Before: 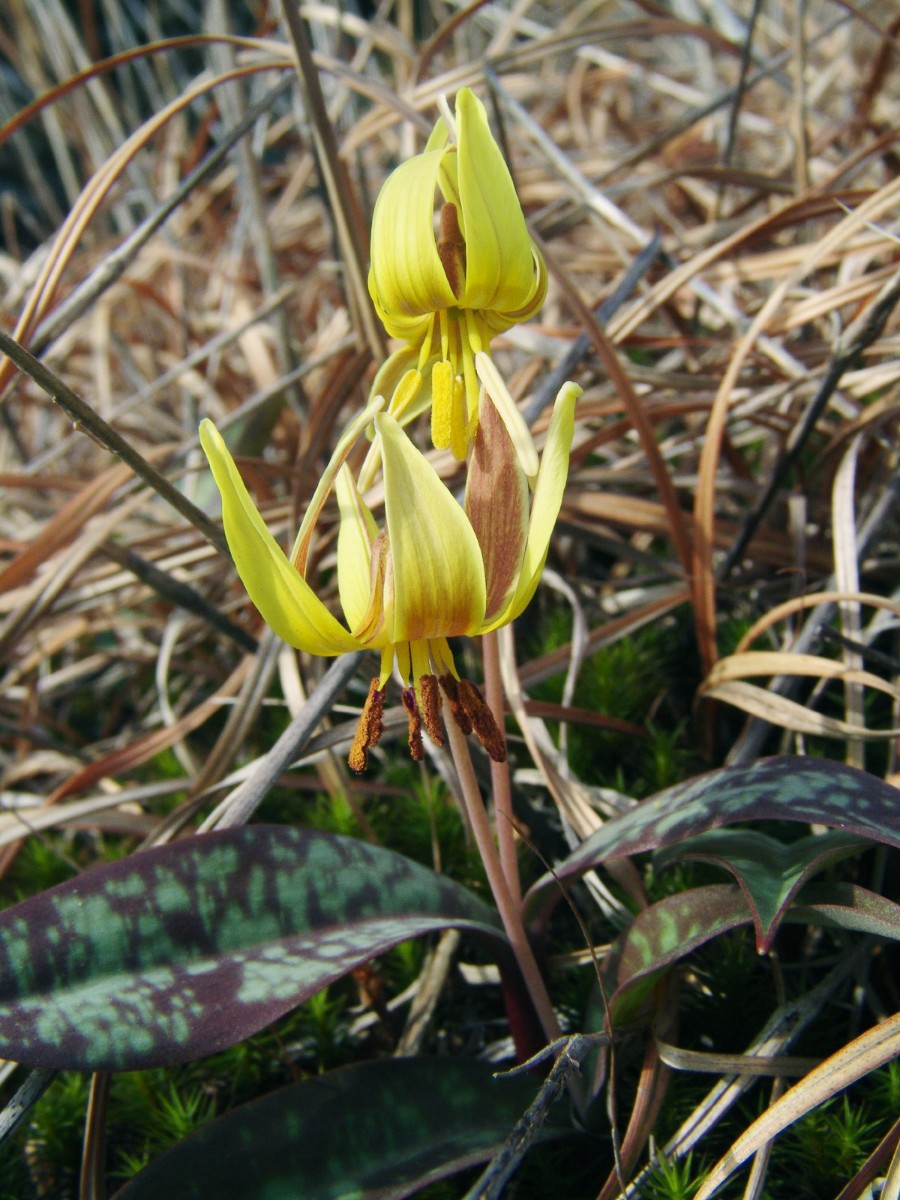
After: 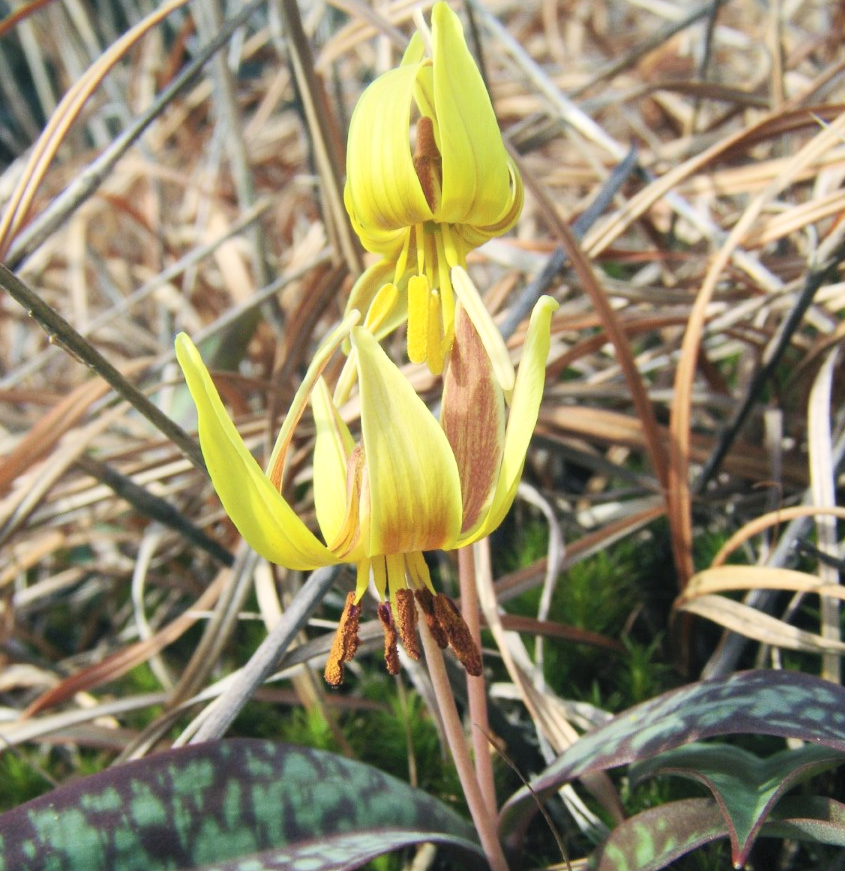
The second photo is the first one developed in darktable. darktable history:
exposure: exposure 0.129 EV, compensate highlight preservation false
crop: left 2.688%, top 7.172%, right 3.355%, bottom 20.214%
contrast brightness saturation: contrast 0.14, brightness 0.214
